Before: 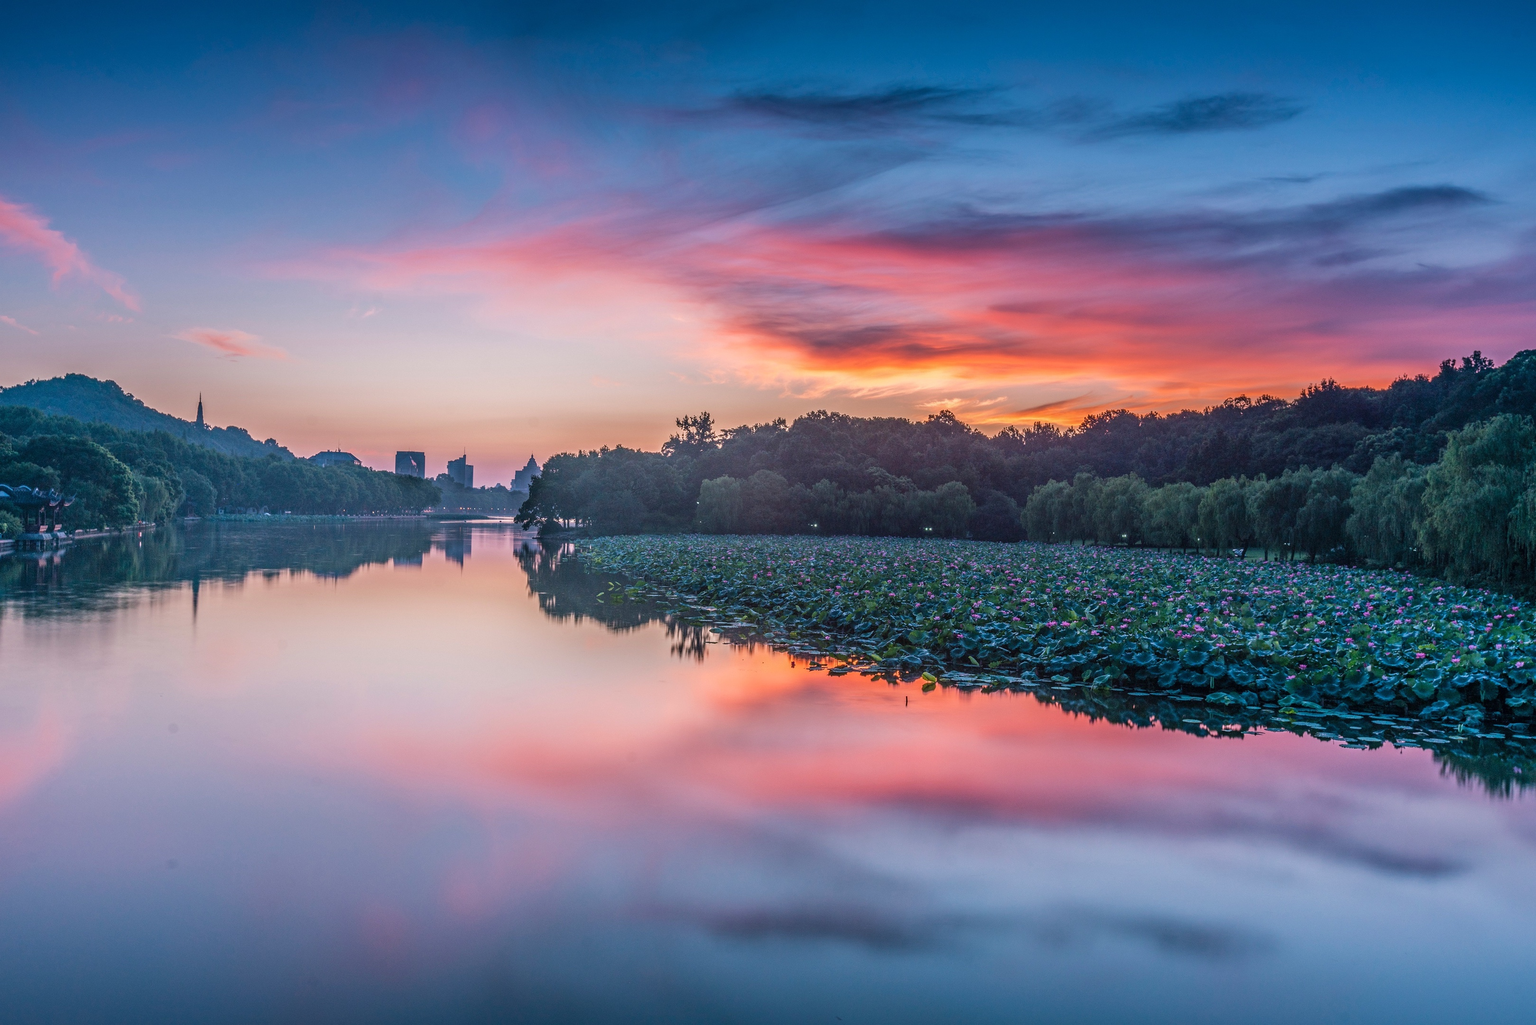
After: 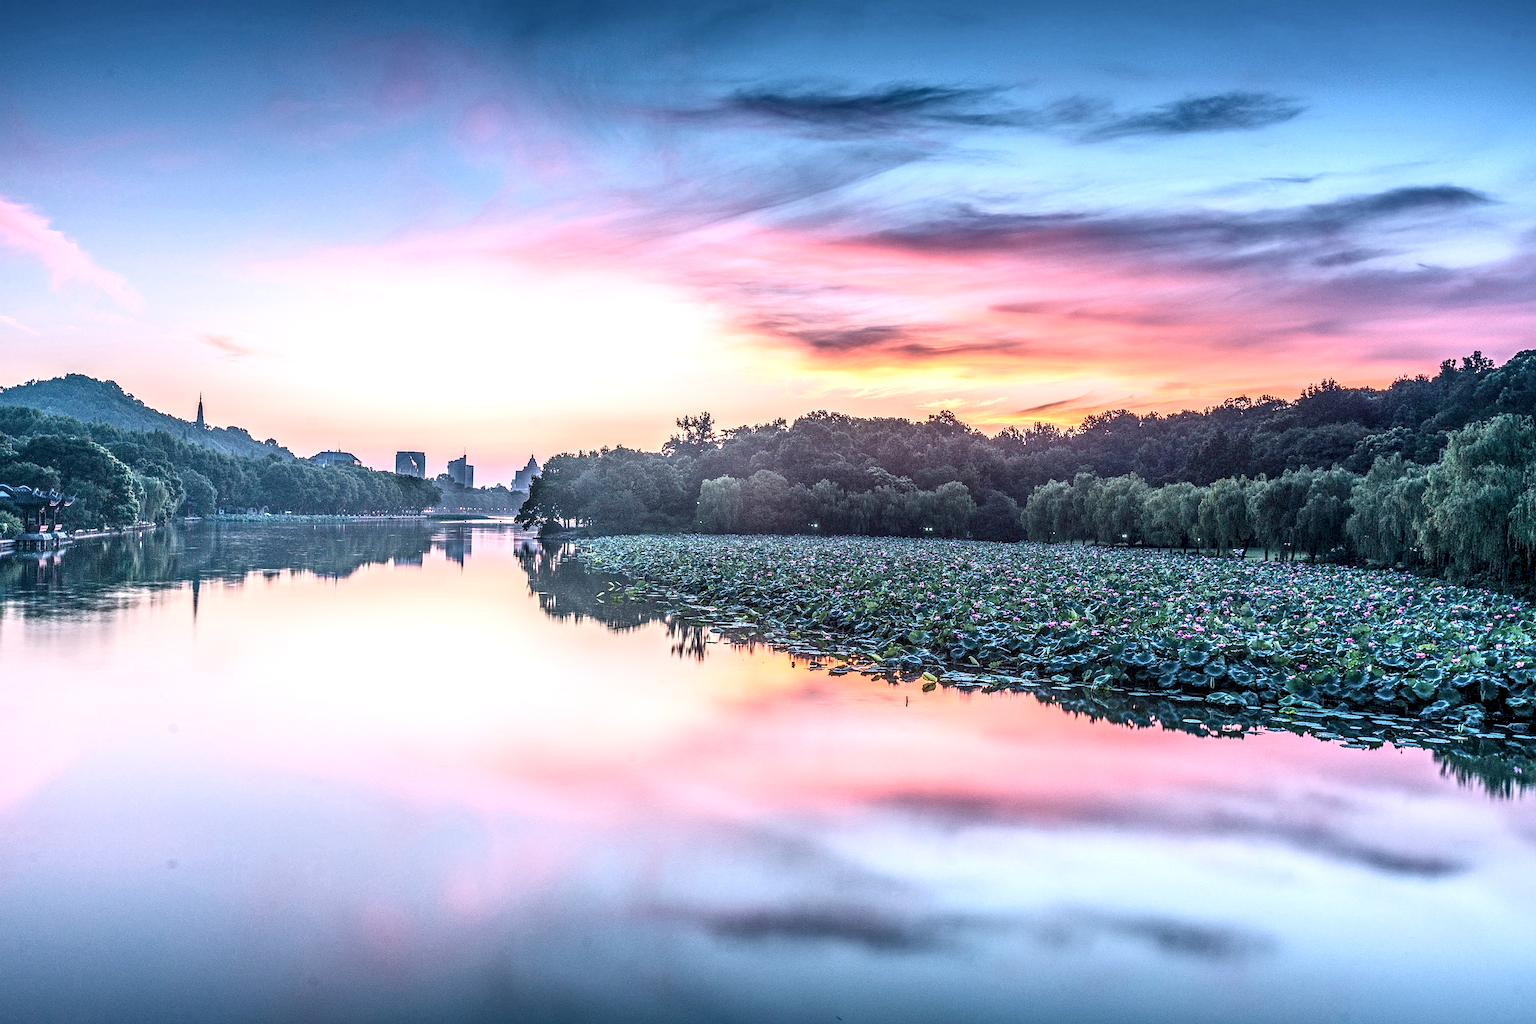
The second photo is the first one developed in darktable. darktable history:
local contrast: highlights 60%, shadows 59%, detail 160%
sharpen: on, module defaults
contrast brightness saturation: contrast 0.391, brightness 0.516
